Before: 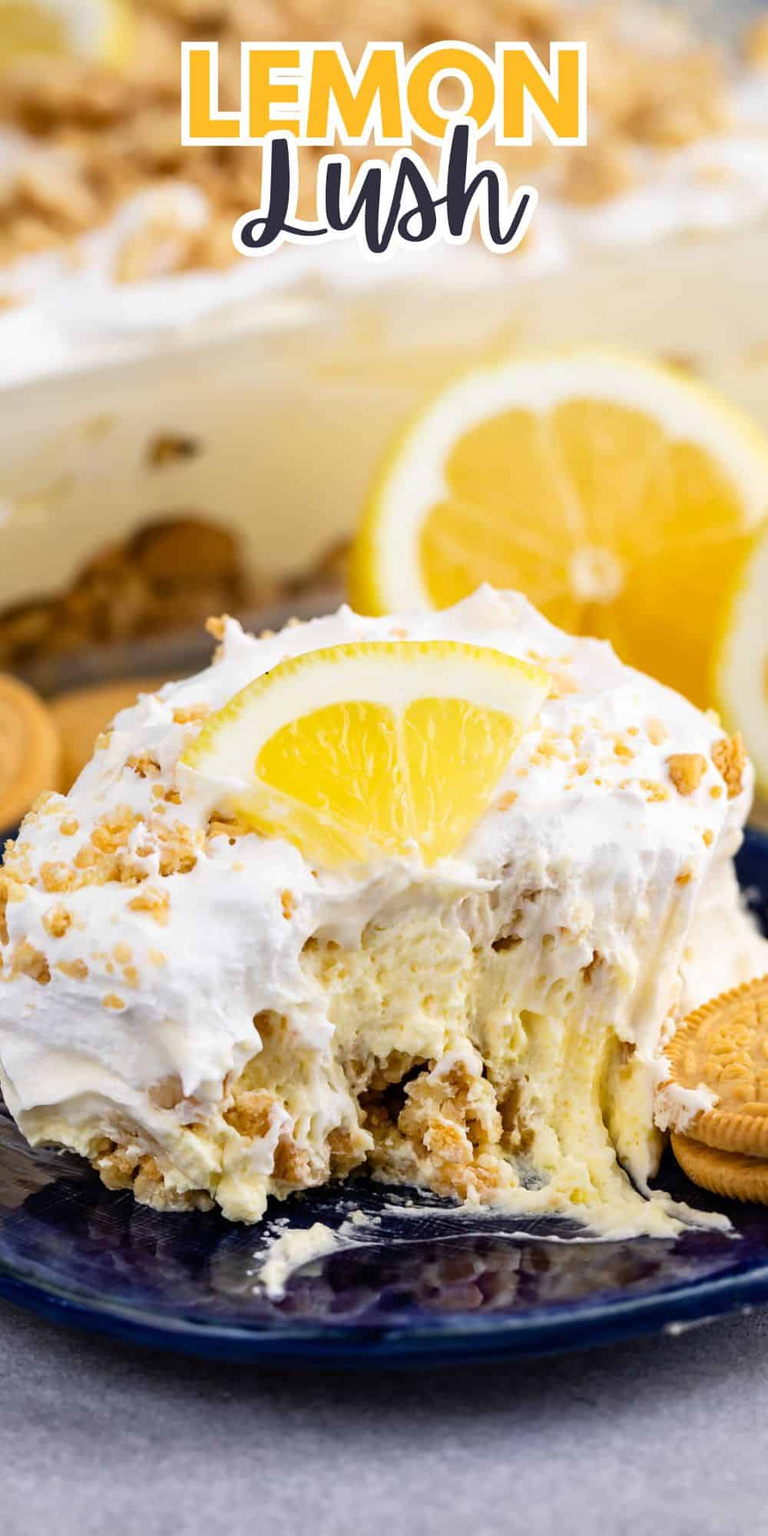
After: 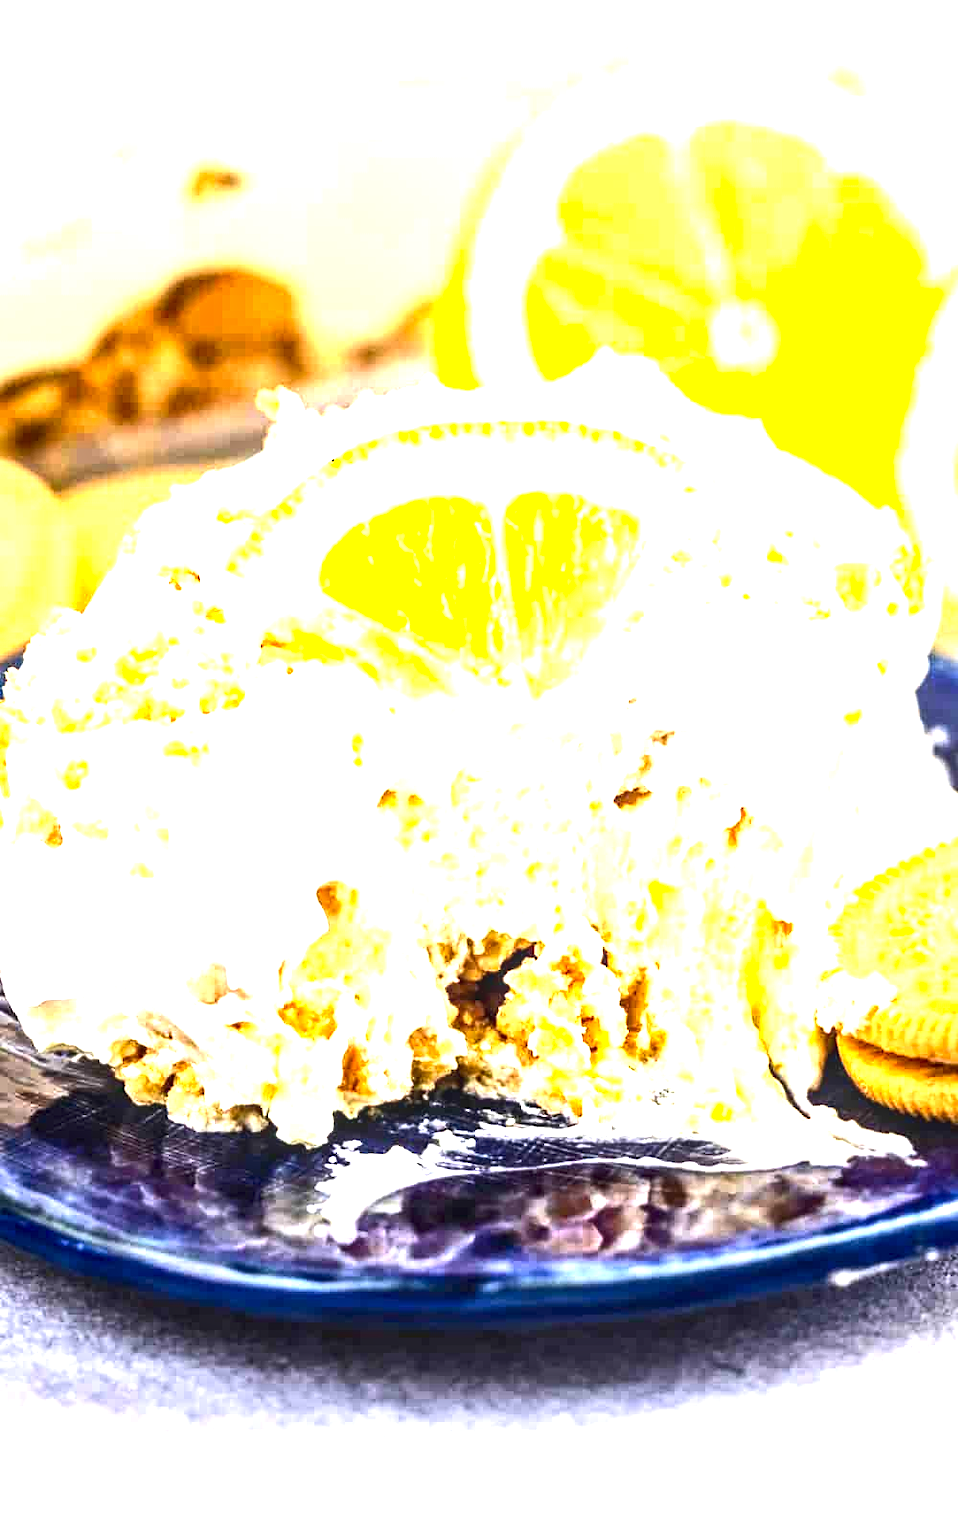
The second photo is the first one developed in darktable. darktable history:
crop and rotate: top 19.841%
local contrast: detail 161%
contrast brightness saturation: contrast 0.128, brightness -0.045, saturation 0.159
sharpen: radius 2.853, amount 0.876, threshold 47.359
exposure: black level correction 0, exposure 1.99 EV, compensate highlight preservation false
tone equalizer: -8 EV 0 EV, -7 EV 0.001 EV, -6 EV -0.005 EV, -5 EV -0.012 EV, -4 EV -0.083 EV, -3 EV -0.207 EV, -2 EV -0.284 EV, -1 EV 0.095 EV, +0 EV 0.325 EV, smoothing diameter 24.78%, edges refinement/feathering 8.63, preserve details guided filter
